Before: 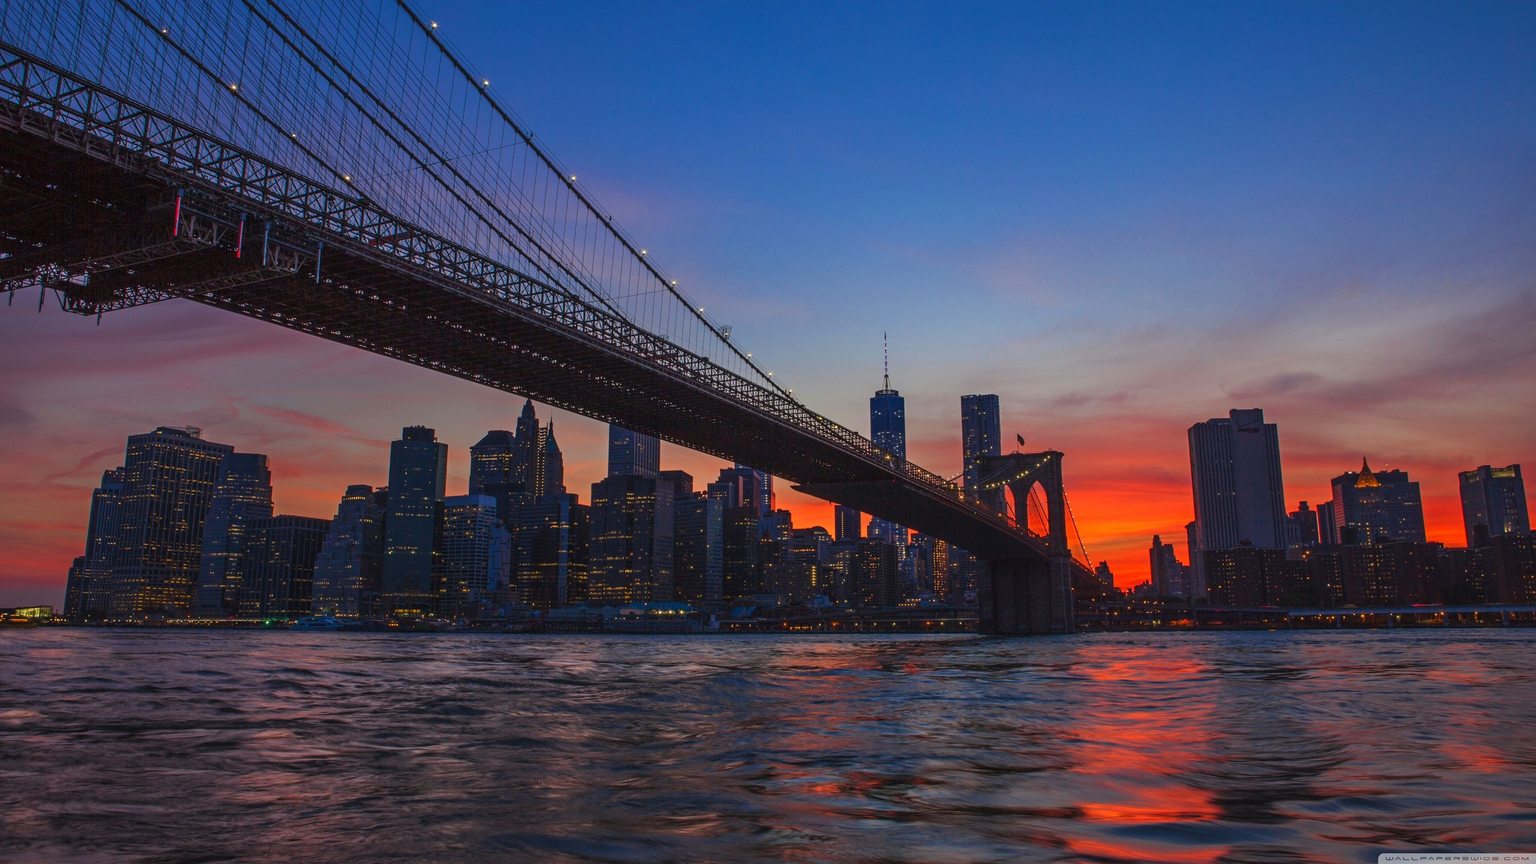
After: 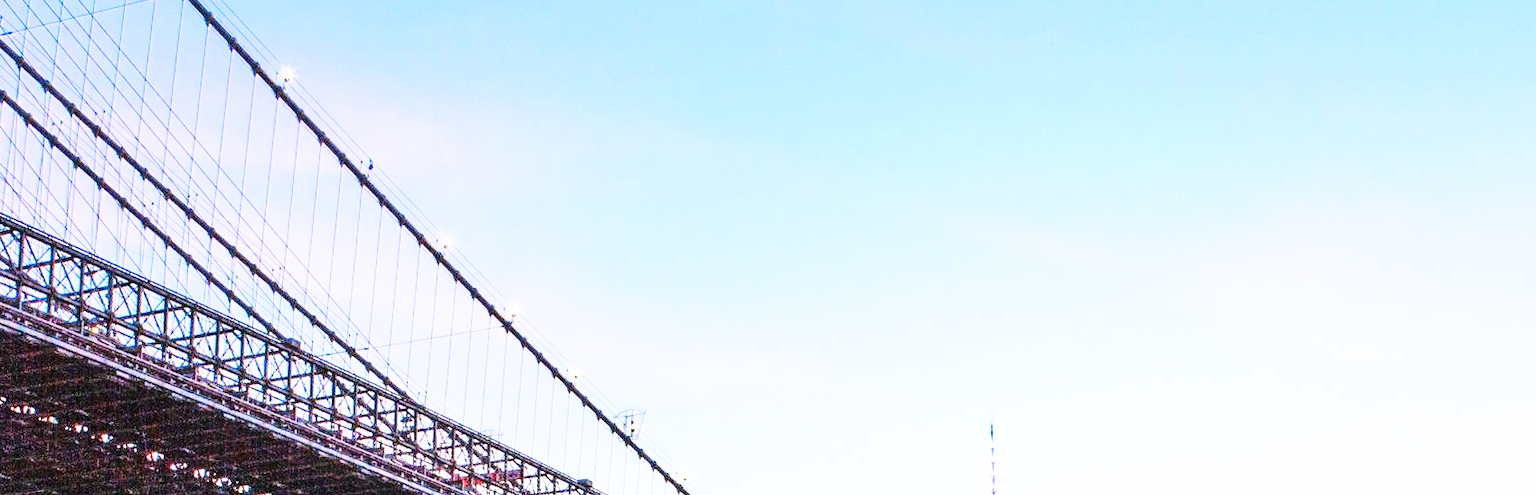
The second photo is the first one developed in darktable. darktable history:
local contrast: mode bilateral grid, contrast 100, coarseness 100, detail 91%, midtone range 0.2
exposure: black level correction 0, exposure 1.104 EV, compensate highlight preservation false
base curve: curves: ch0 [(0, 0) (0.007, 0.004) (0.027, 0.03) (0.046, 0.07) (0.207, 0.54) (0.442, 0.872) (0.673, 0.972) (1, 1)], preserve colors none
crop: left 29.077%, top 16.848%, right 26.655%, bottom 57.758%
tone equalizer: -7 EV 0.158 EV, -6 EV 0.595 EV, -5 EV 1.15 EV, -4 EV 1.3 EV, -3 EV 1.12 EV, -2 EV 0.6 EV, -1 EV 0.162 EV, edges refinement/feathering 500, mask exposure compensation -1.57 EV, preserve details no
